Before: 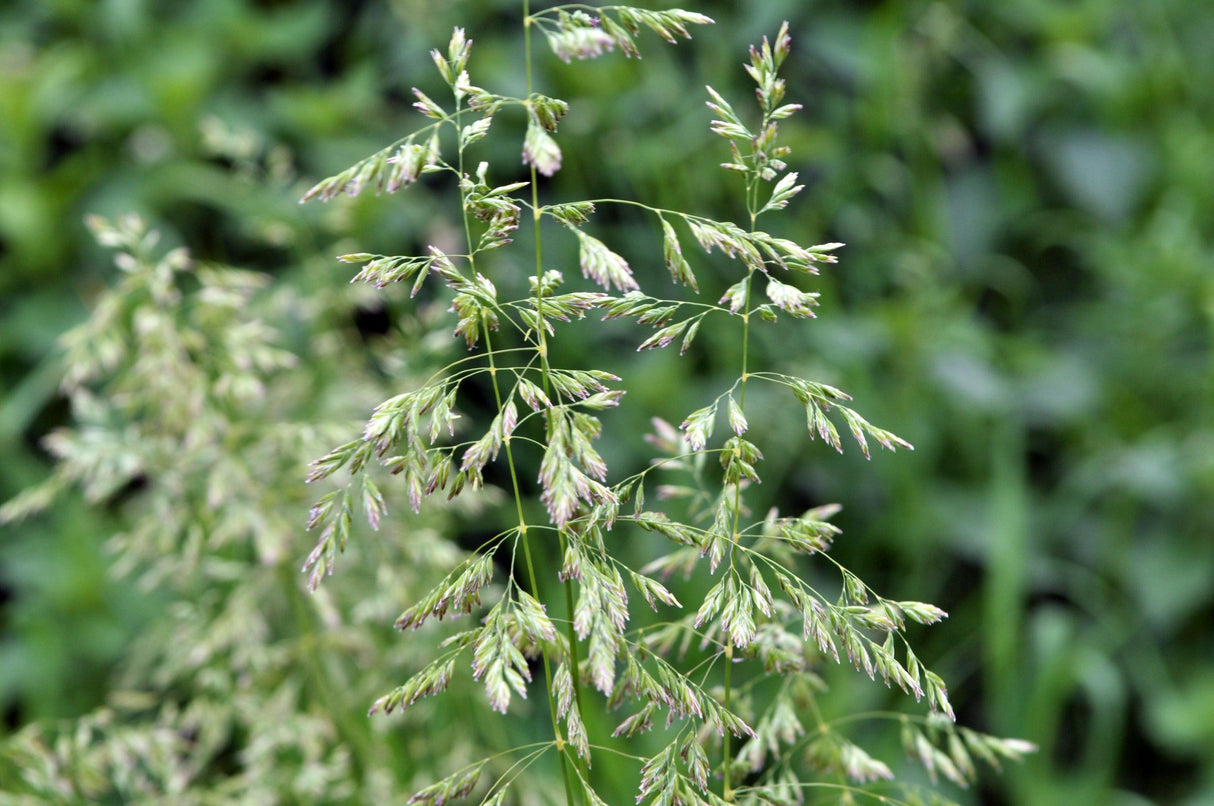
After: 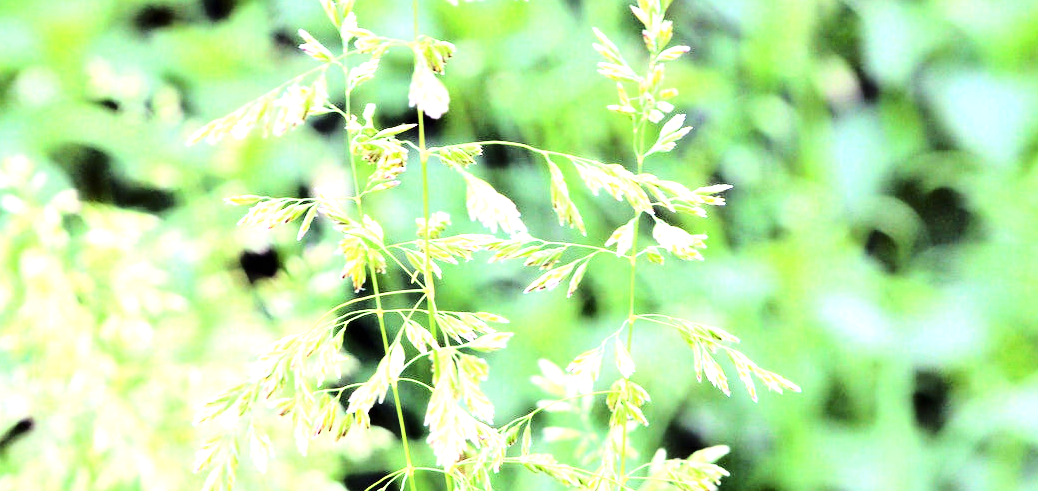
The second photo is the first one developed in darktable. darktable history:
crop and rotate: left 9.393%, top 7.196%, right 5.06%, bottom 31.851%
exposure: black level correction 0, exposure 1.292 EV, compensate exposure bias true, compensate highlight preservation false
tone equalizer: -8 EV -1.12 EV, -7 EV -1.04 EV, -6 EV -0.857 EV, -5 EV -0.573 EV, -3 EV 0.552 EV, -2 EV 0.885 EV, -1 EV 0.988 EV, +0 EV 1.07 EV, mask exposure compensation -0.506 EV
contrast brightness saturation: contrast 0.051
base curve: curves: ch0 [(0, 0) (0.028, 0.03) (0.121, 0.232) (0.46, 0.748) (0.859, 0.968) (1, 1)]
